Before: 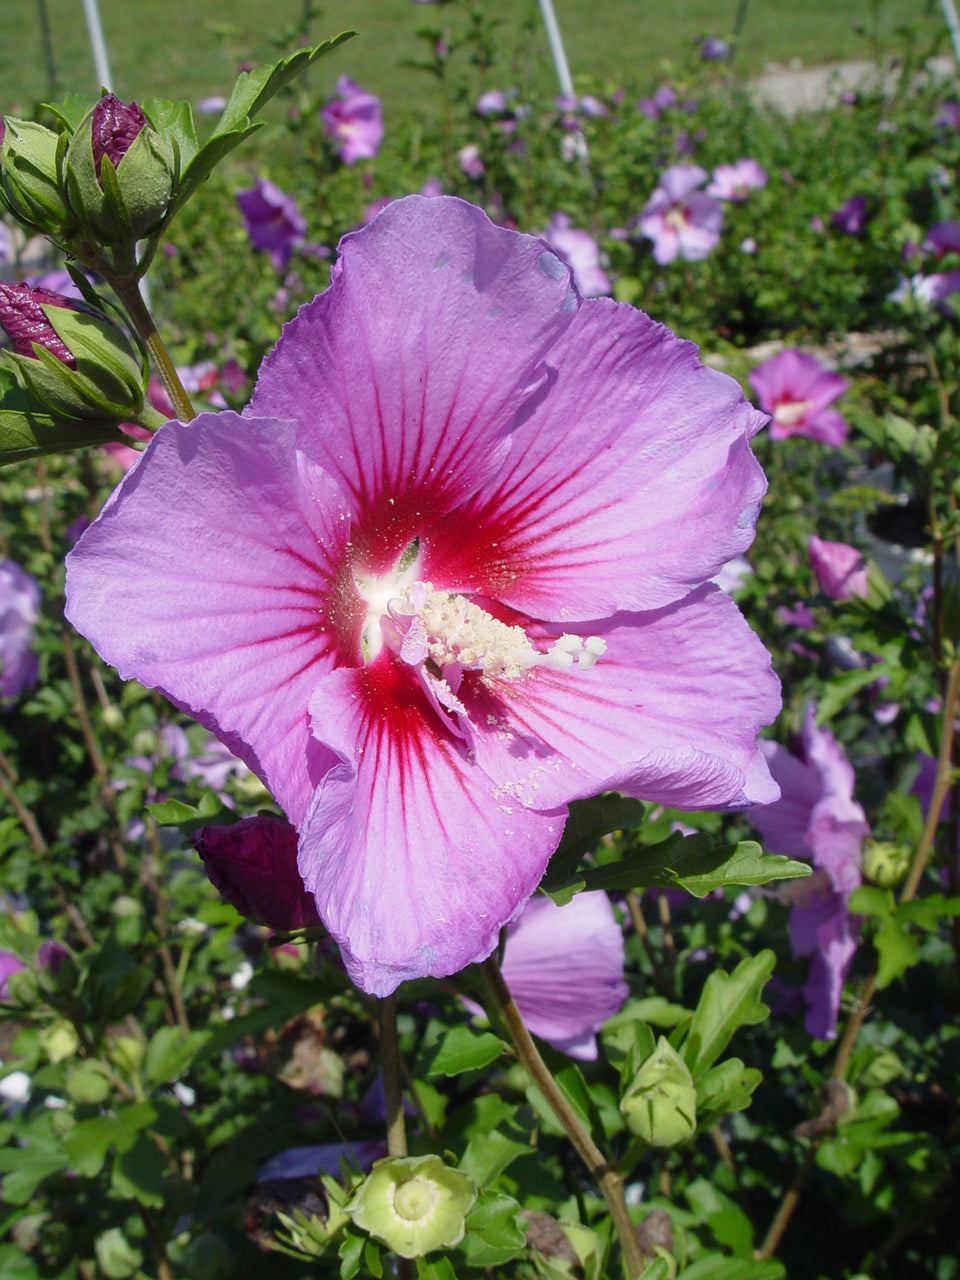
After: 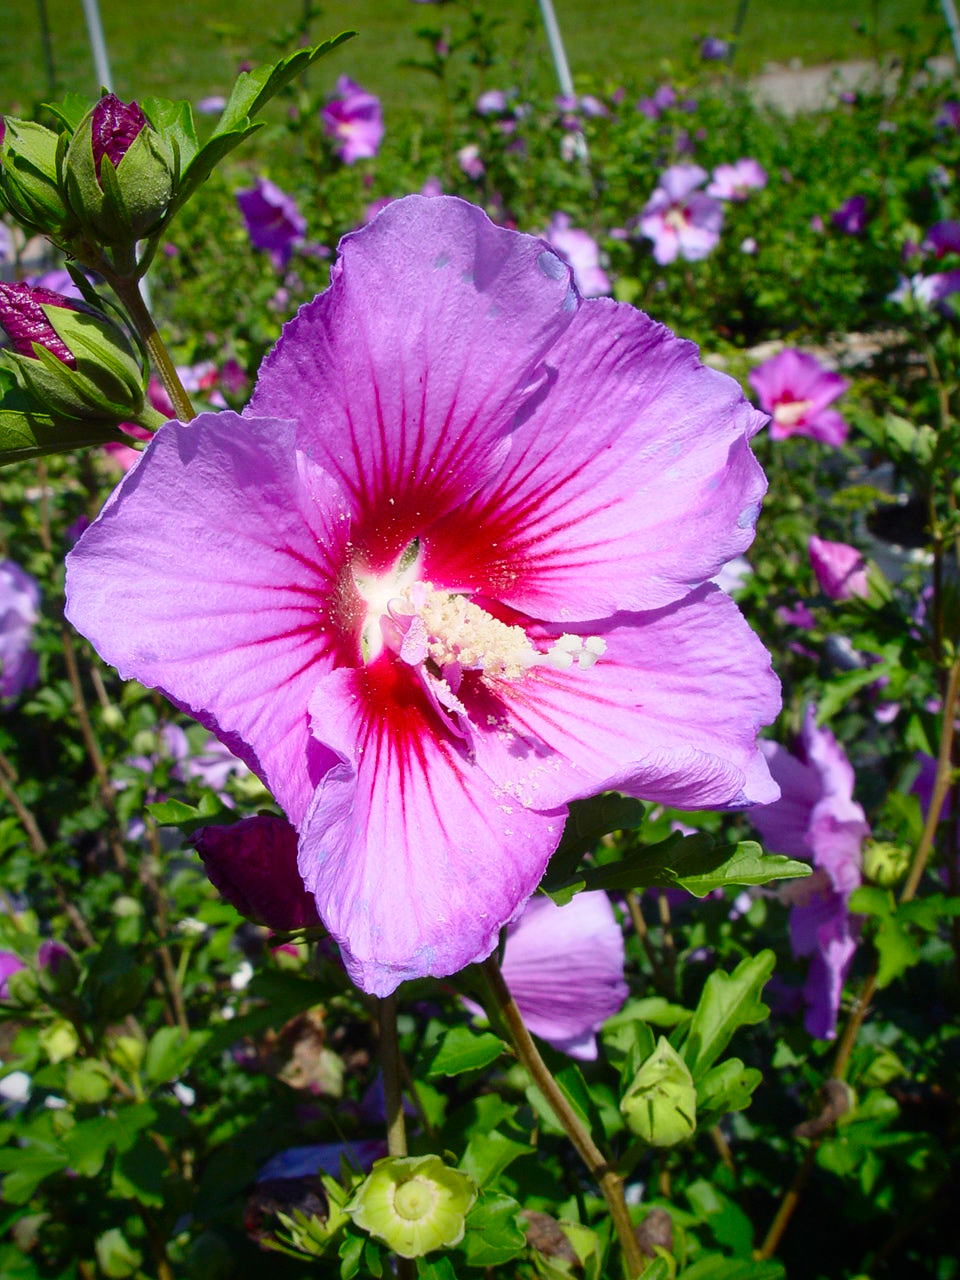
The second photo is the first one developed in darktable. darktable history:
contrast brightness saturation: contrast 0.16, saturation 0.32
vignetting: fall-off start 88.53%, fall-off radius 44.2%, saturation 0.376, width/height ratio 1.161
